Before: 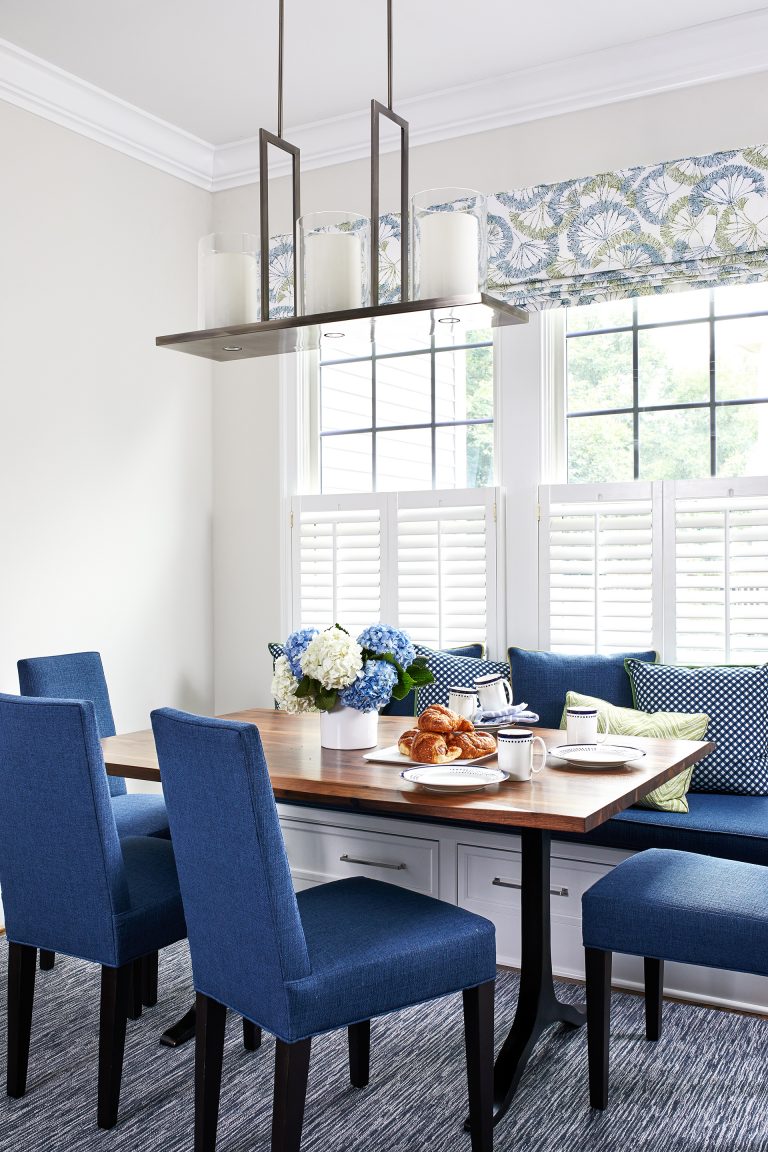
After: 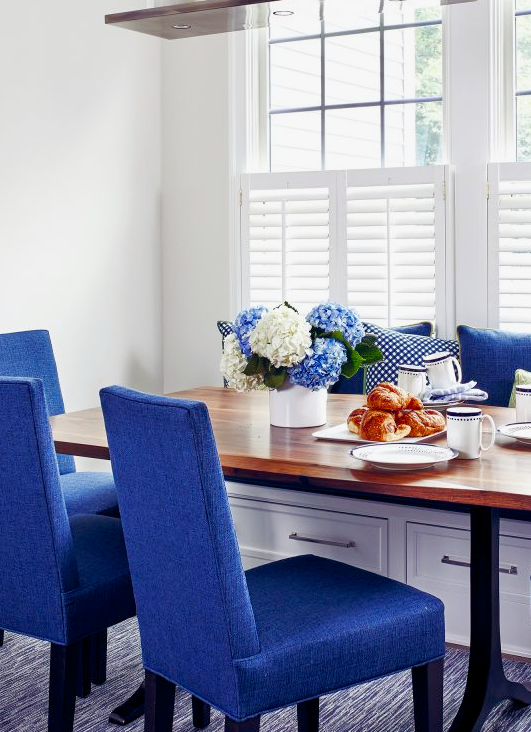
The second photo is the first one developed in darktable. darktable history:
crop: left 6.699%, top 28.034%, right 24.069%, bottom 8.383%
color balance rgb: shadows lift › luminance 0.521%, shadows lift › chroma 6.817%, shadows lift › hue 298.05°, global offset › chroma 0.097%, global offset › hue 253.57°, perceptual saturation grading › global saturation 0.992%, perceptual saturation grading › highlights -18.03%, perceptual saturation grading › mid-tones 33.585%, perceptual saturation grading › shadows 50.42%, perceptual brilliance grading › global brilliance 1.493%, perceptual brilliance grading › highlights -3.903%, global vibrance 9.542%
